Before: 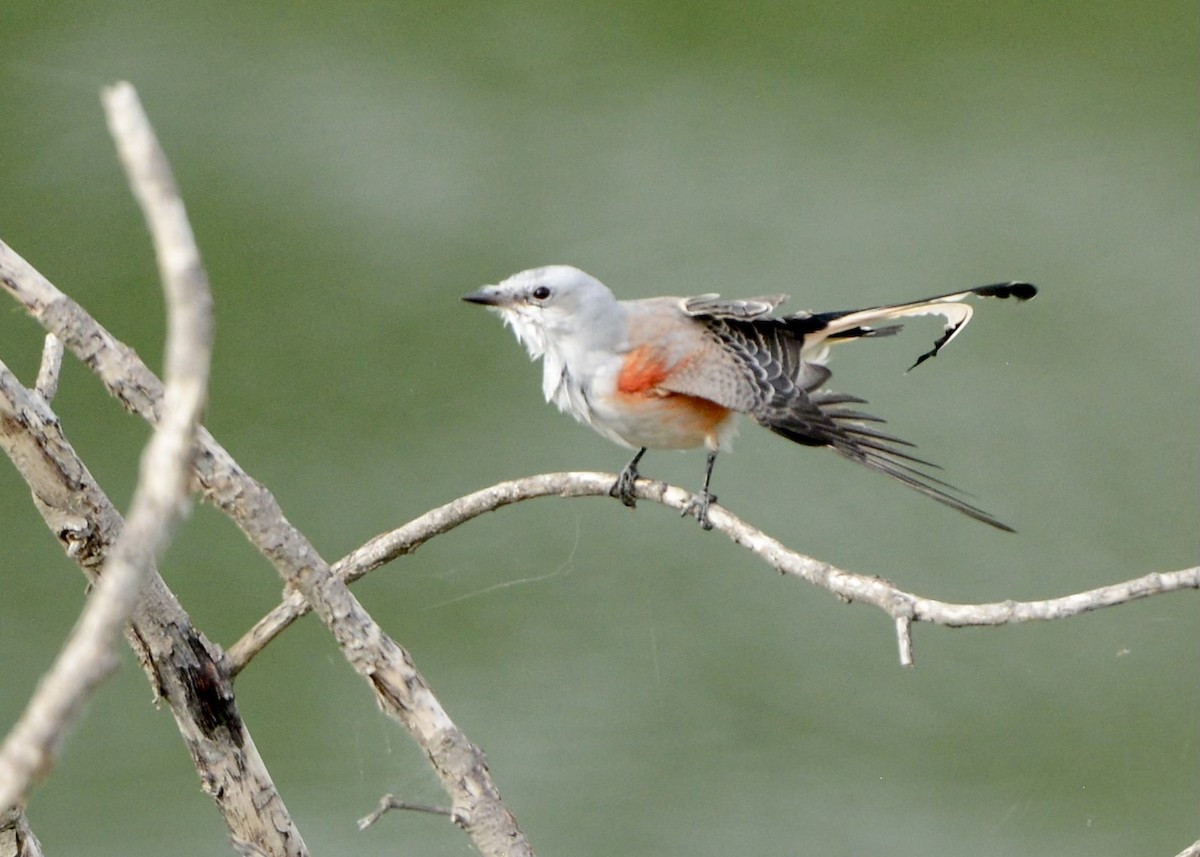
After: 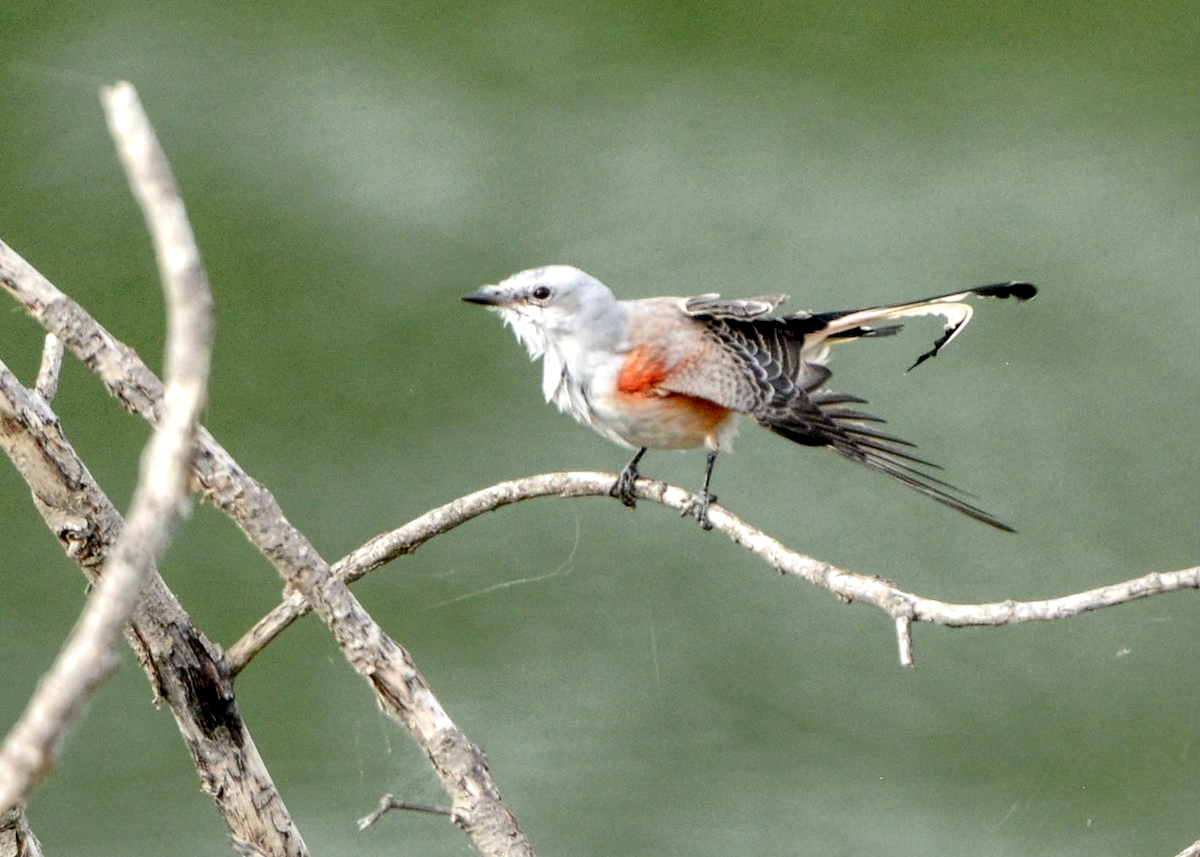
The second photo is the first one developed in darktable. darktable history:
contrast brightness saturation: saturation -0.05
local contrast: highlights 100%, shadows 100%, detail 200%, midtone range 0.2
tone equalizer: on, module defaults
